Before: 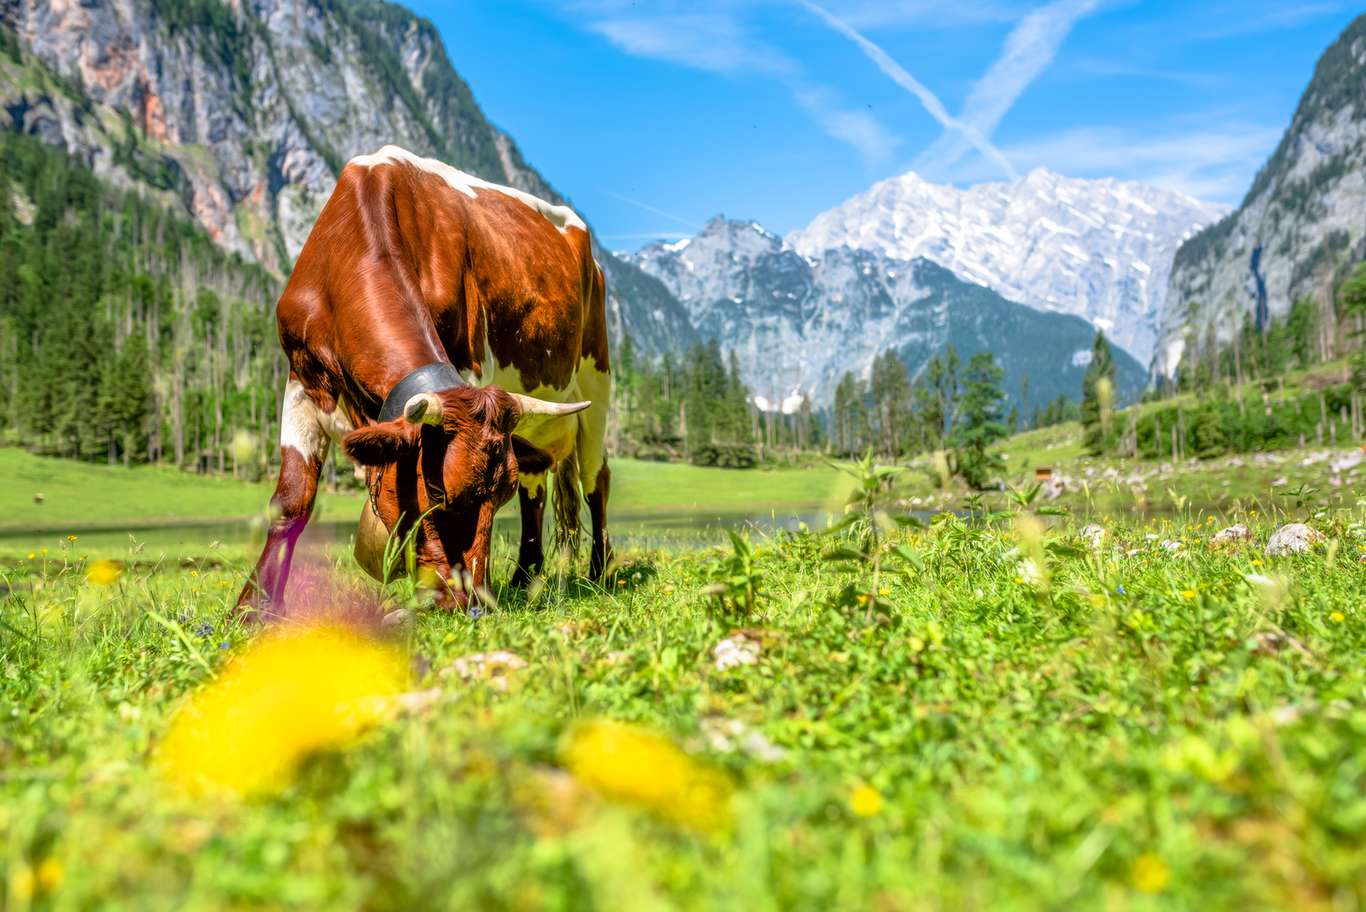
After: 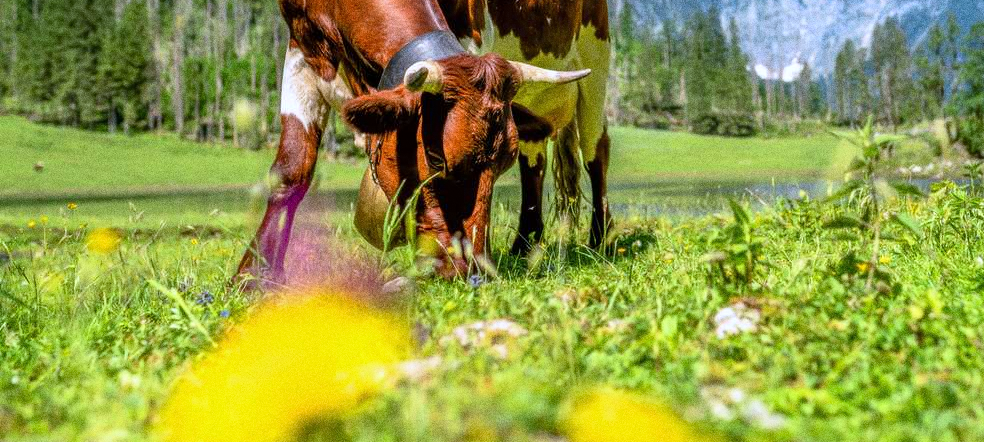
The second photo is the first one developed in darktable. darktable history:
grain: coarseness 0.09 ISO, strength 40%
crop: top 36.498%, right 27.964%, bottom 14.995%
white balance: red 0.967, blue 1.119, emerald 0.756
